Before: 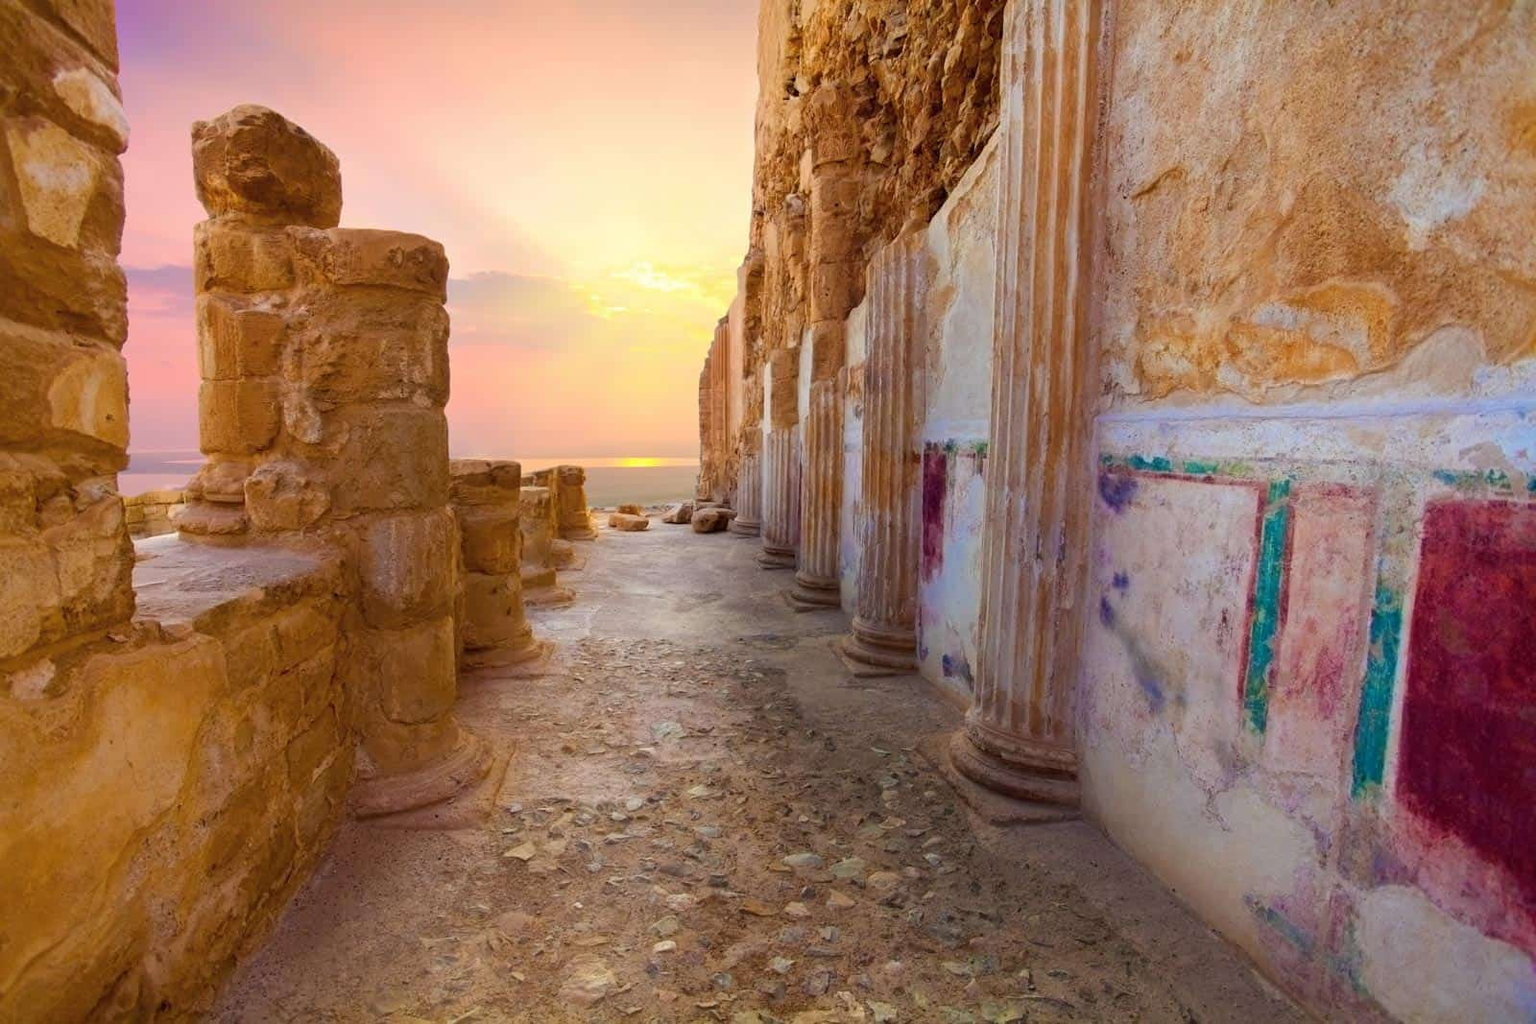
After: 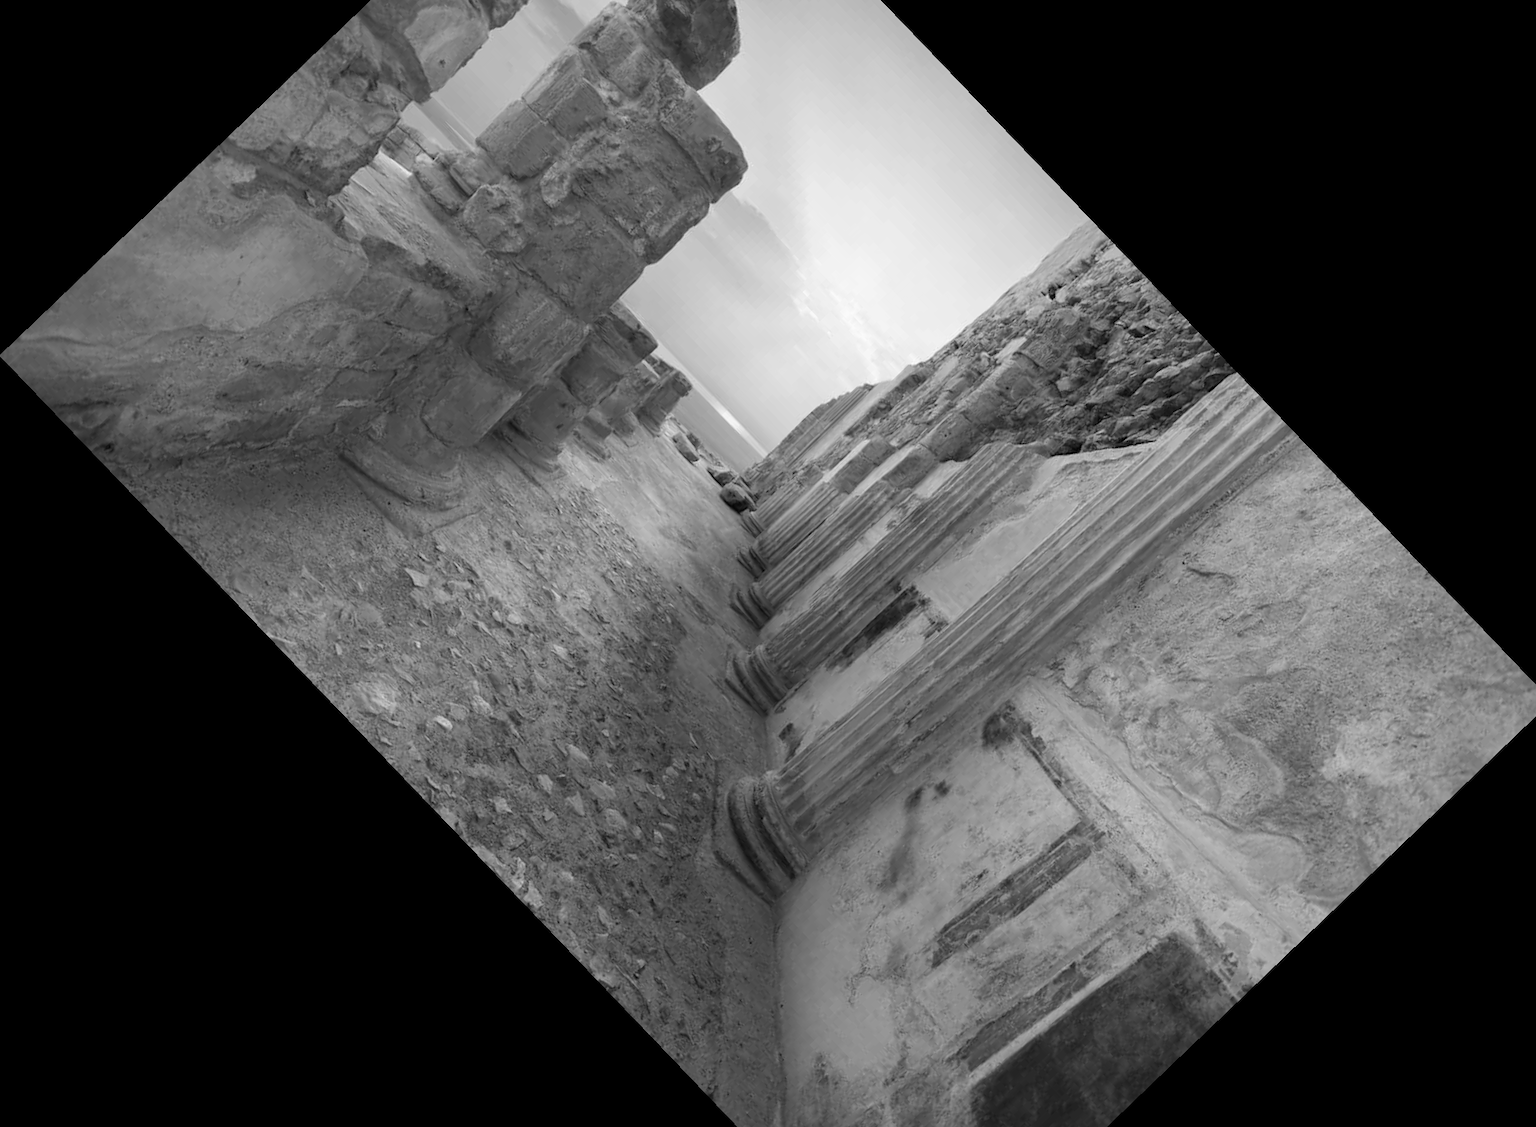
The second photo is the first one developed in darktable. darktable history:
crop and rotate: angle -46.26°, top 16.234%, right 0.912%, bottom 11.704%
monochrome: a 32, b 64, size 2.3
